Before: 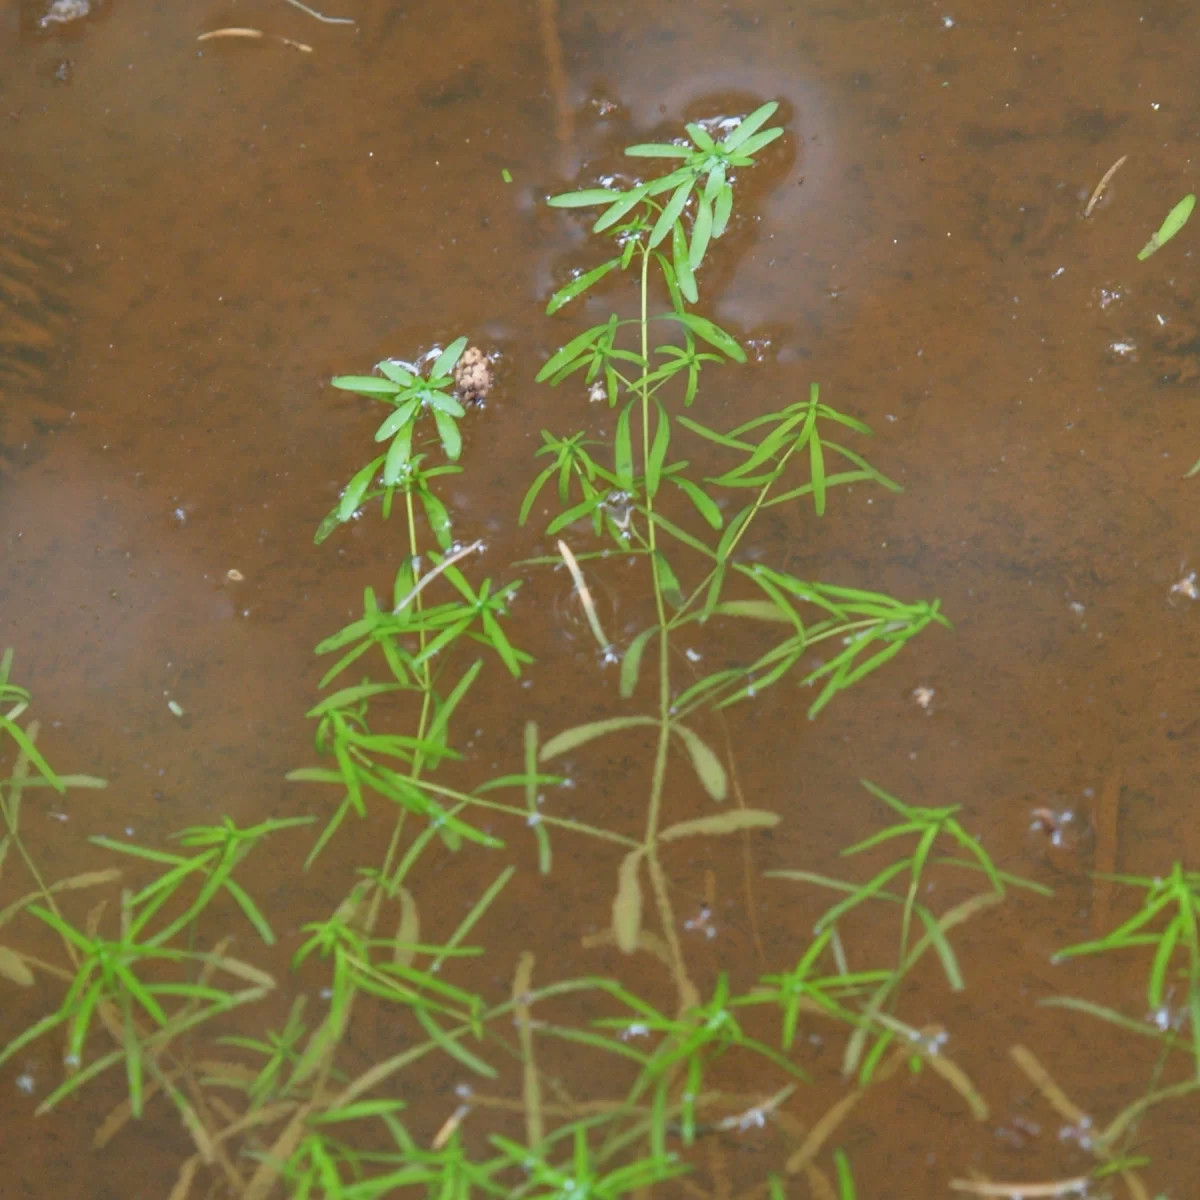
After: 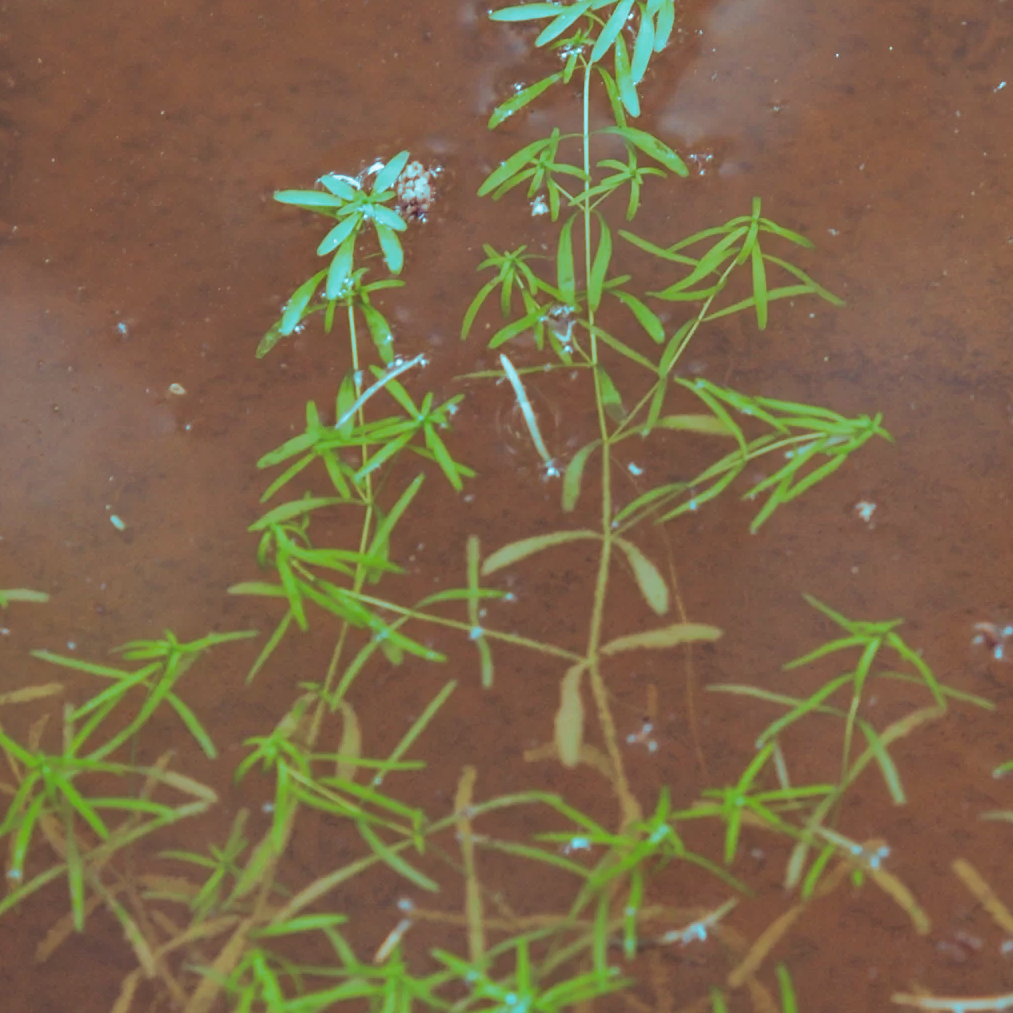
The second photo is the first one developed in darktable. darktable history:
split-toning: shadows › hue 327.6°, highlights › hue 198°, highlights › saturation 0.55, balance -21.25, compress 0%
vibrance: vibrance 14%
crop and rotate: left 4.842%, top 15.51%, right 10.668%
